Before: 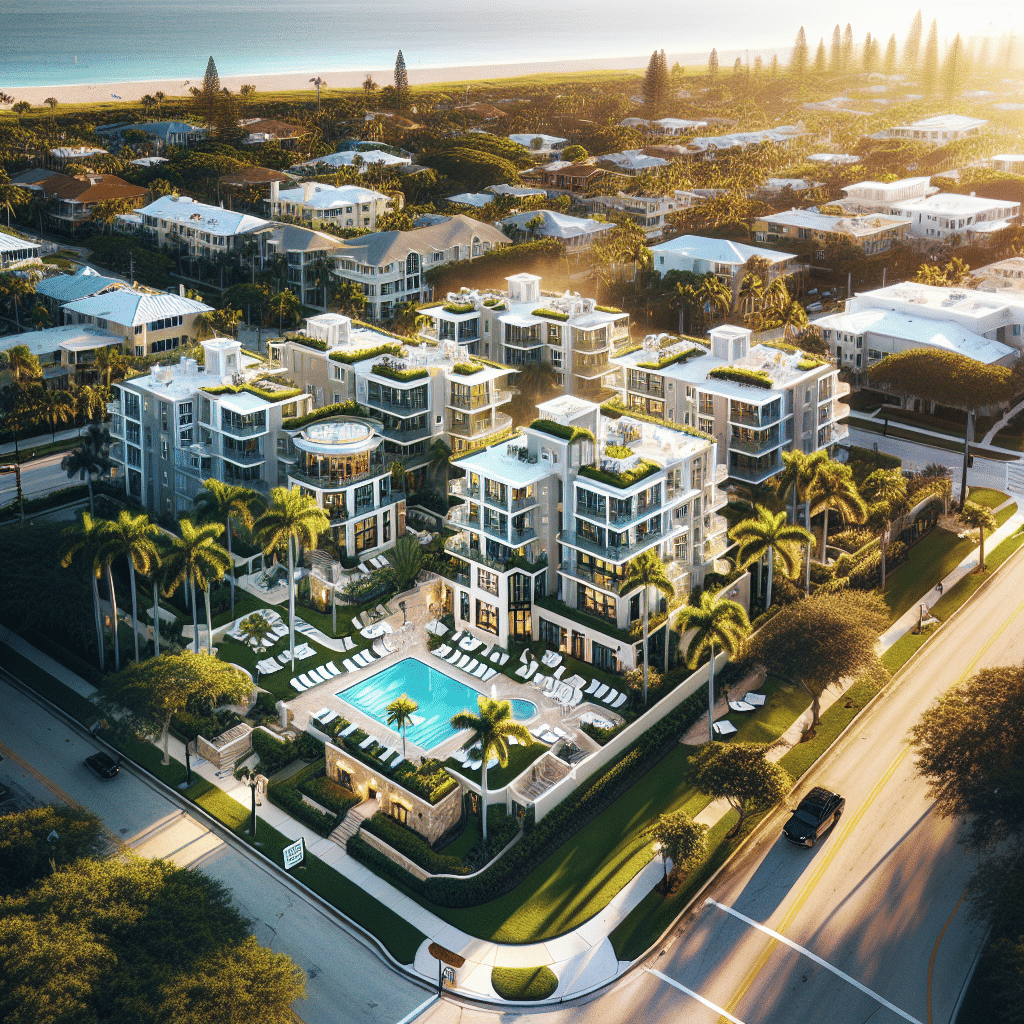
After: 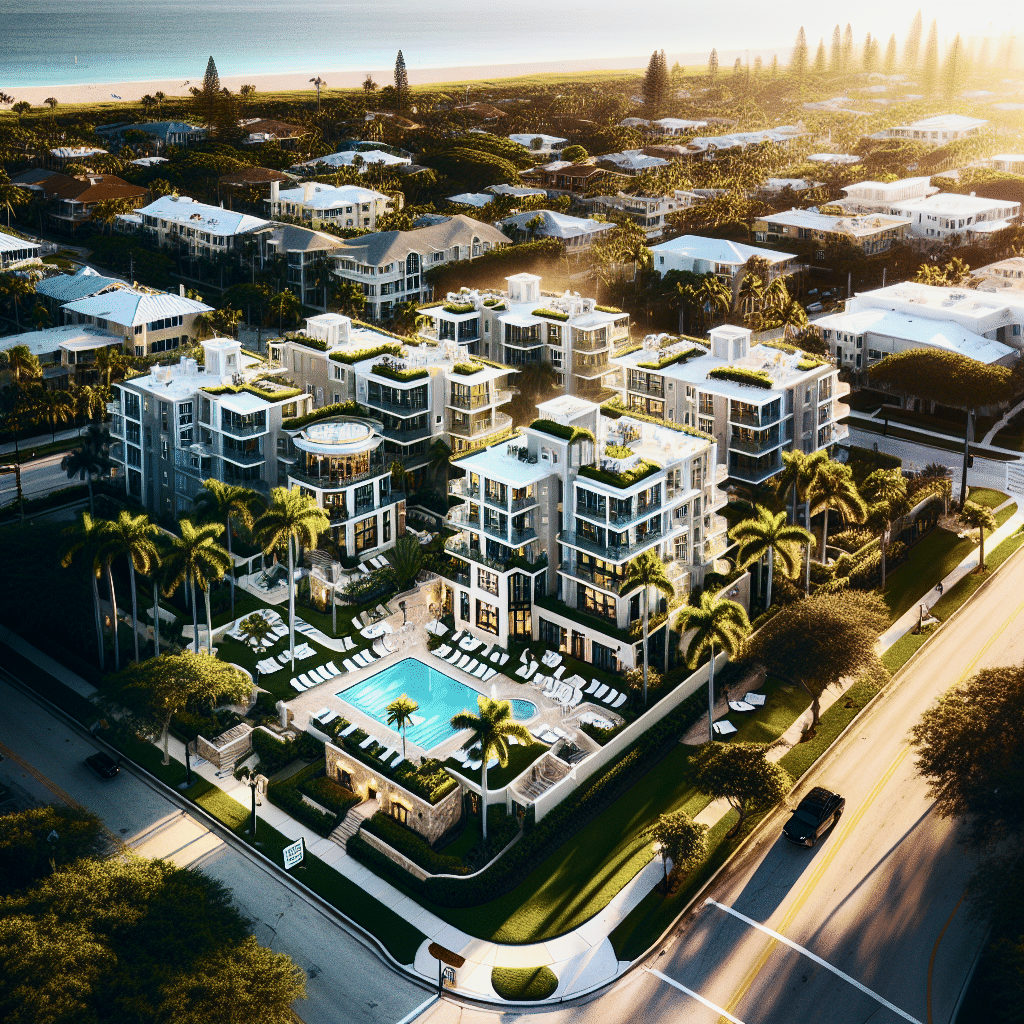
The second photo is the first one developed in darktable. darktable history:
contrast brightness saturation: contrast 0.287
exposure: exposure -0.288 EV, compensate highlight preservation false
